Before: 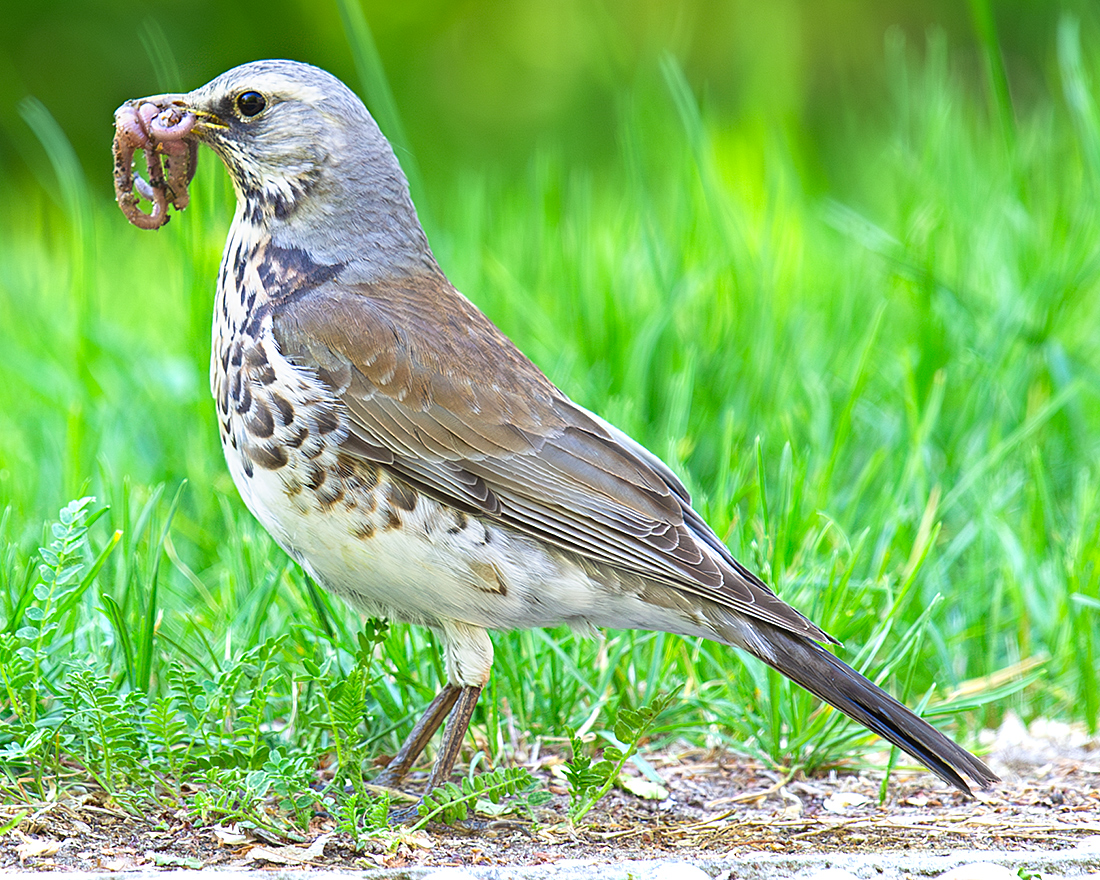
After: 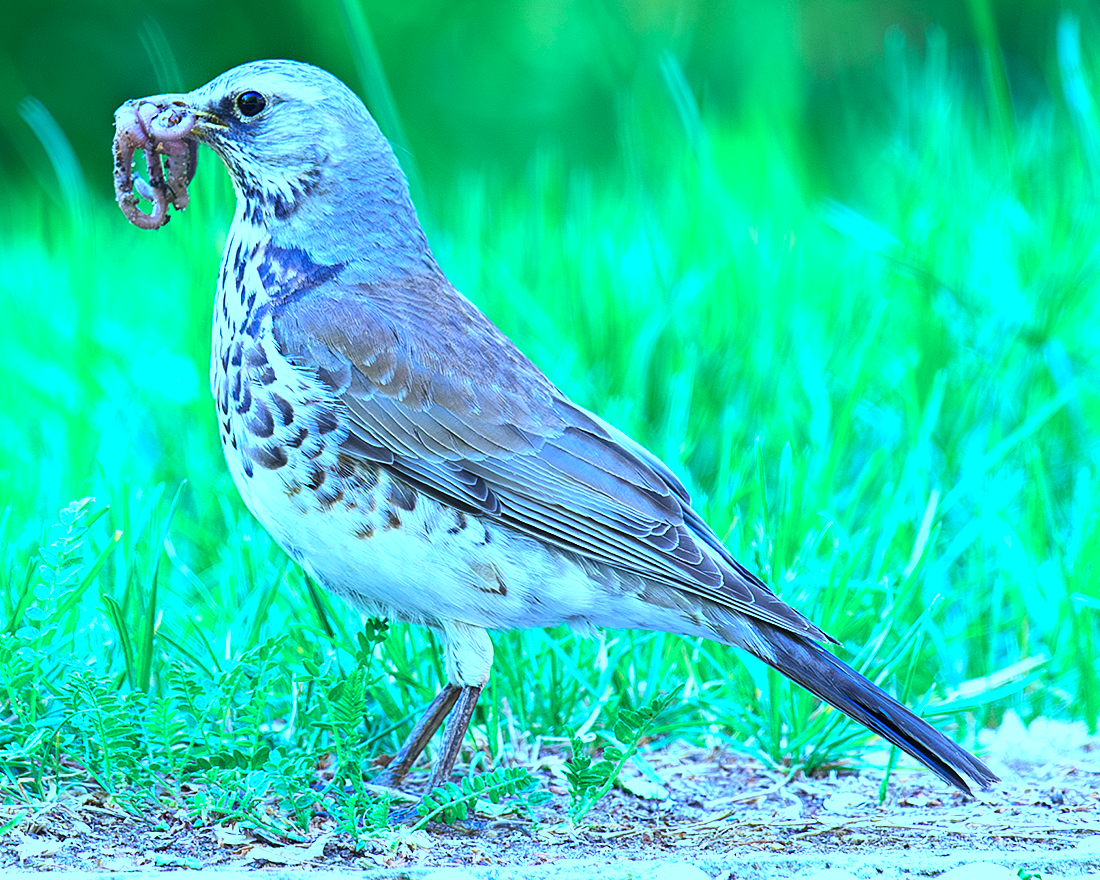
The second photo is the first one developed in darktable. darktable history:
color calibration: illuminant as shot in camera, x 0.442, y 0.413, temperature 2903.13 K
white balance: red 0.967, blue 1.049
tone equalizer: -8 EV -0.417 EV, -7 EV -0.389 EV, -6 EV -0.333 EV, -5 EV -0.222 EV, -3 EV 0.222 EV, -2 EV 0.333 EV, -1 EV 0.389 EV, +0 EV 0.417 EV, edges refinement/feathering 500, mask exposure compensation -1.57 EV, preserve details no
